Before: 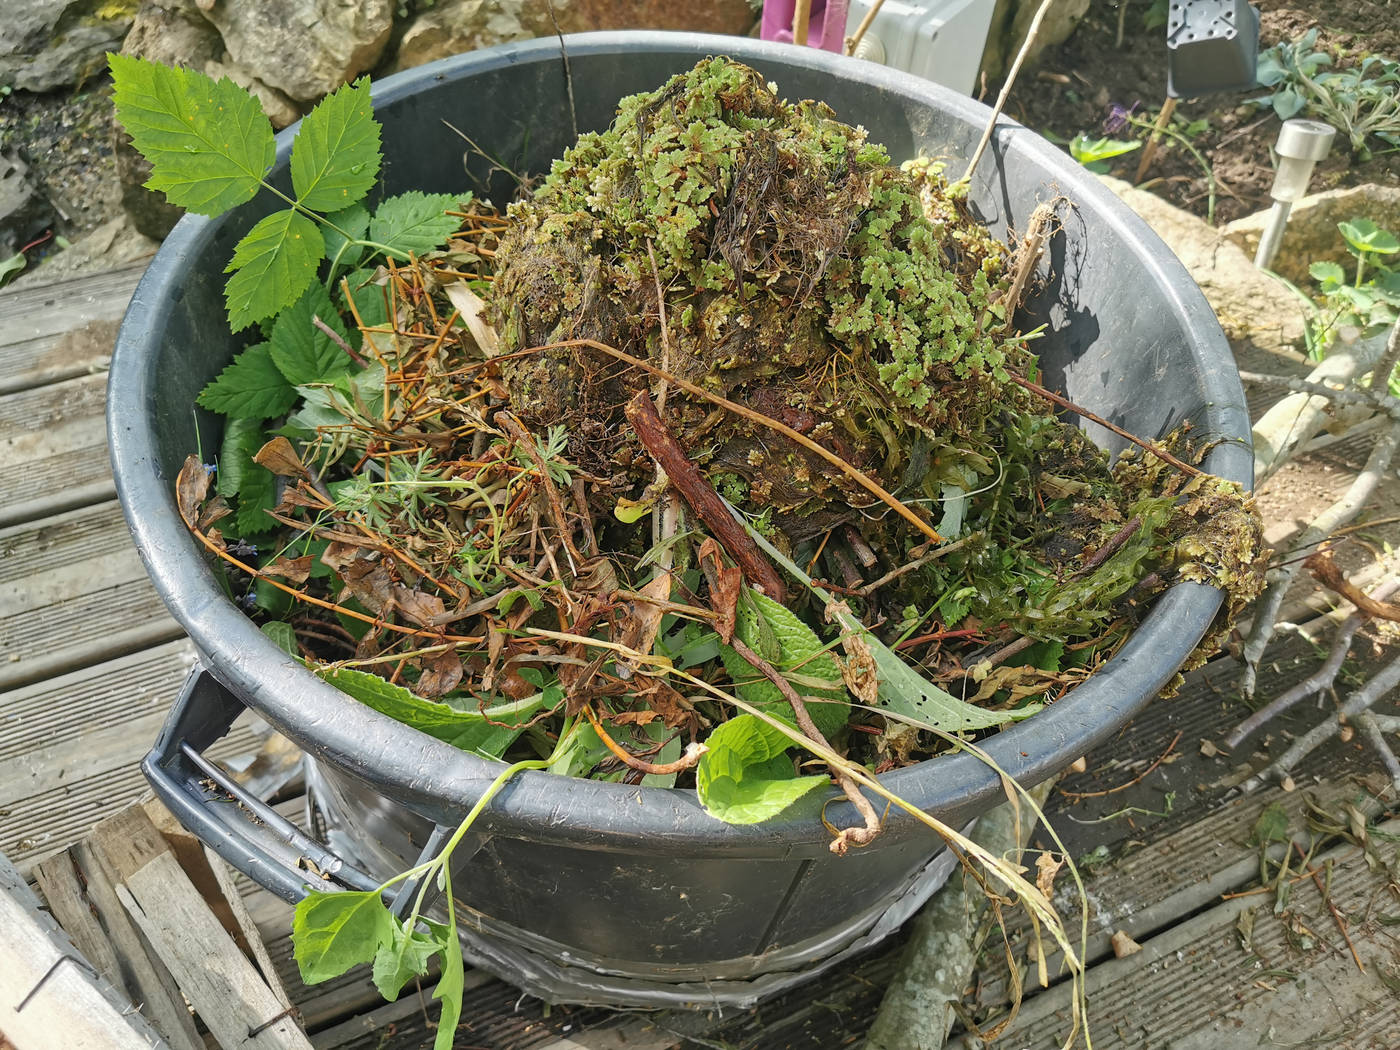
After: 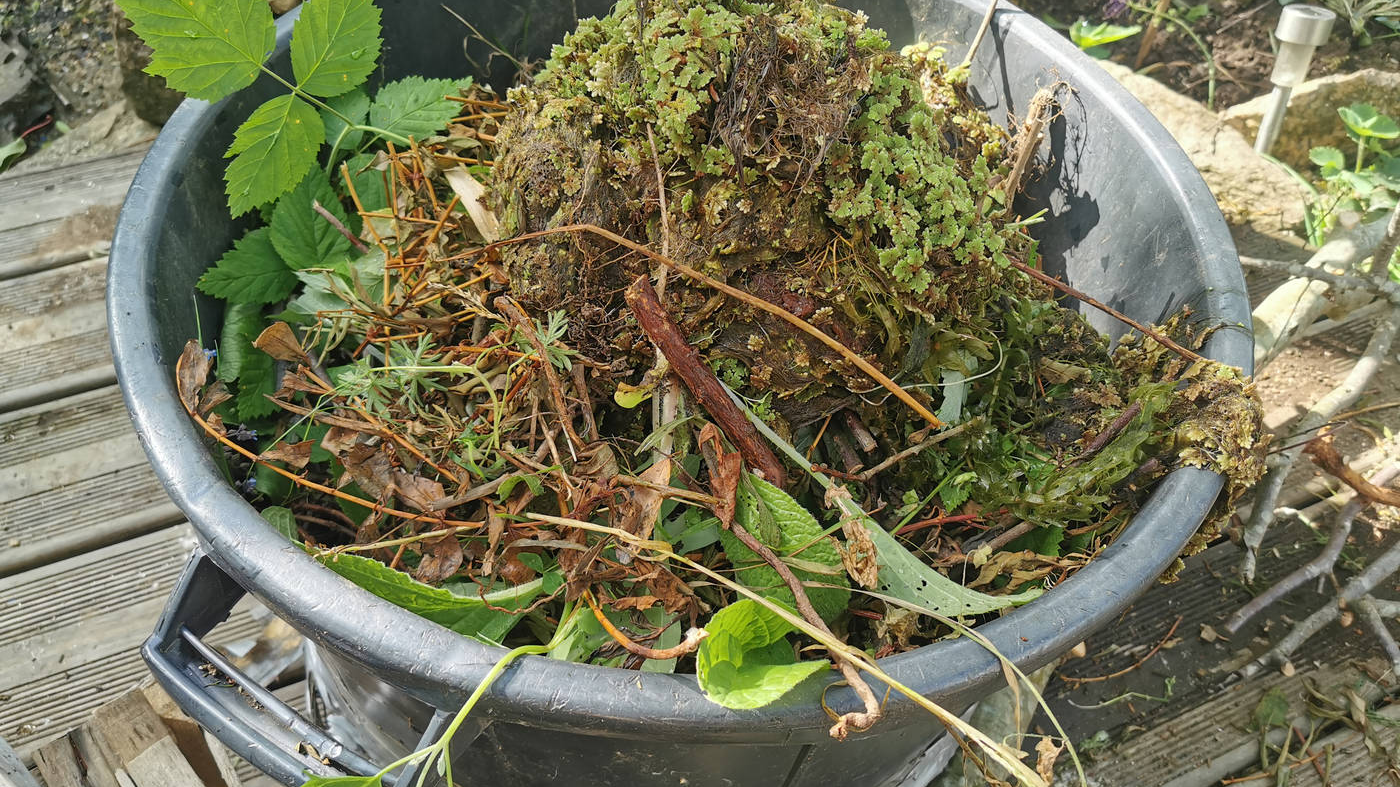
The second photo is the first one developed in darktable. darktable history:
crop: top 11.038%, bottom 13.962%
tone equalizer: on, module defaults
